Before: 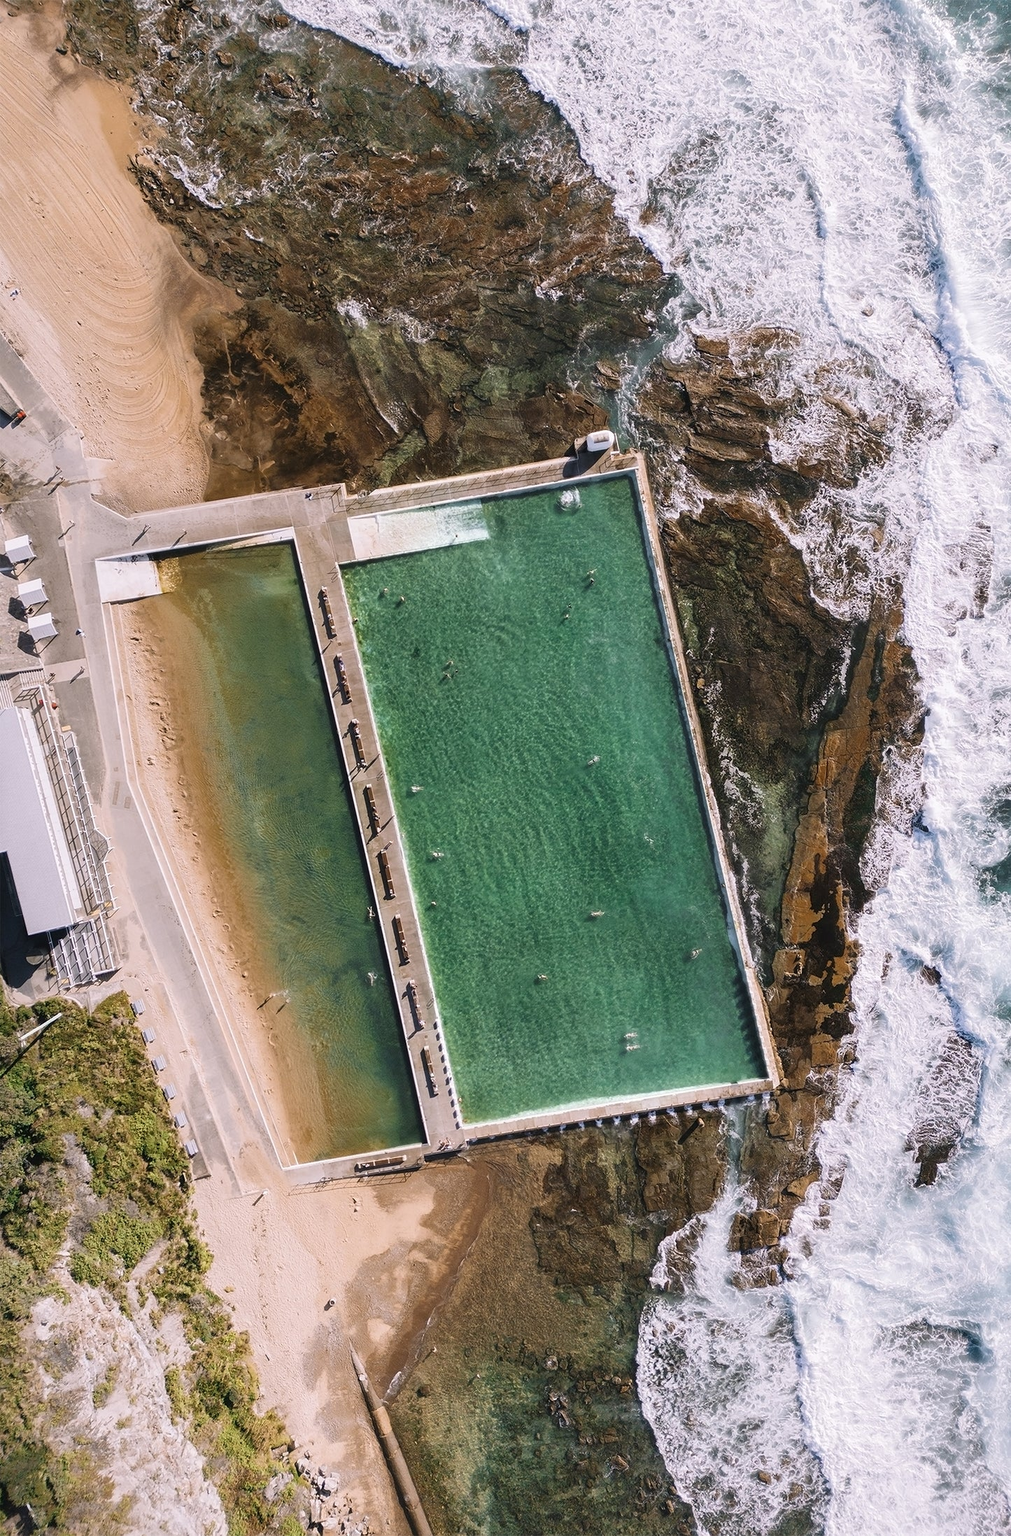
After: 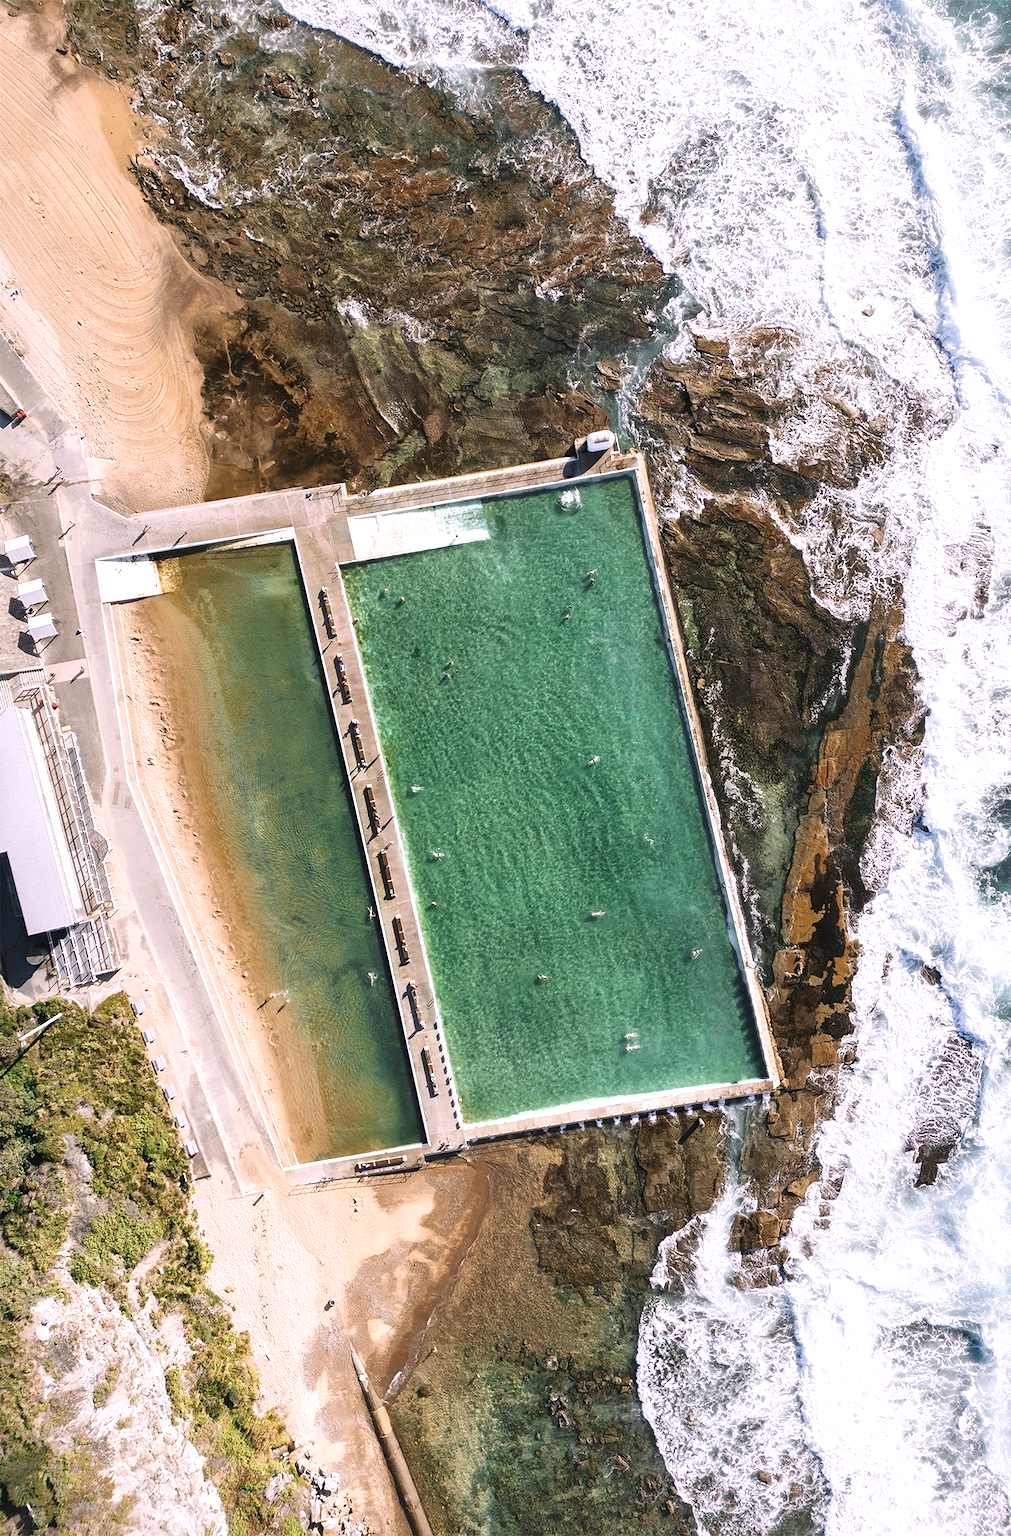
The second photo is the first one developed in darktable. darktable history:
exposure: black level correction 0.001, exposure 0.5 EV, compensate exposure bias true, compensate highlight preservation false
local contrast: mode bilateral grid, contrast 20, coarseness 50, detail 120%, midtone range 0.2
